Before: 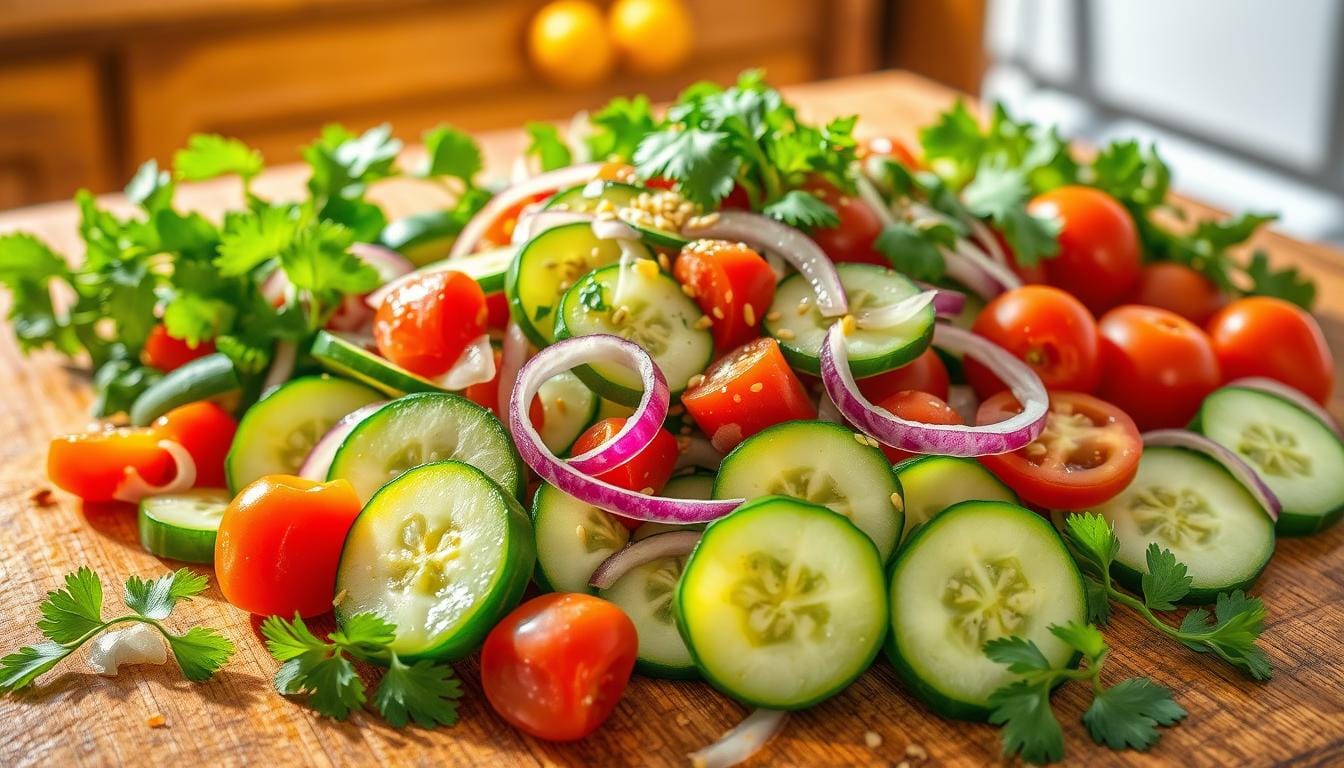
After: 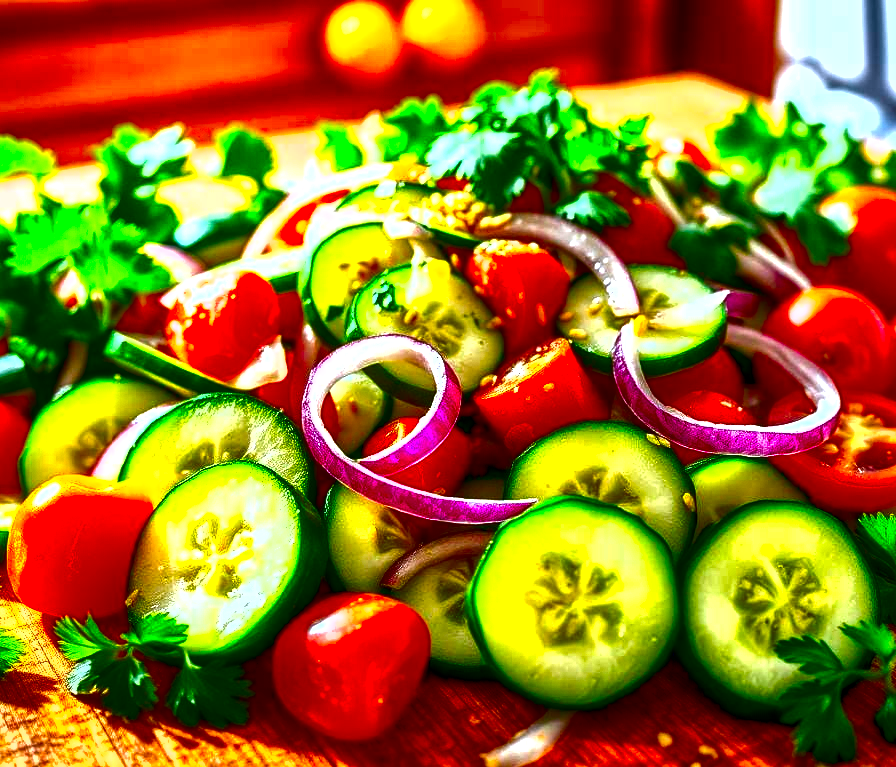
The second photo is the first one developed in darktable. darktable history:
exposure: black level correction 0, exposure 1.1 EV, compensate exposure bias true, compensate highlight preservation false
crop and rotate: left 15.546%, right 17.787%
contrast brightness saturation: brightness -1, saturation 1
shadows and highlights: highlights color adjustment 0%, low approximation 0.01, soften with gaussian
local contrast: highlights 99%, shadows 86%, detail 160%, midtone range 0.2
white balance: red 0.967, blue 1.119, emerald 0.756
